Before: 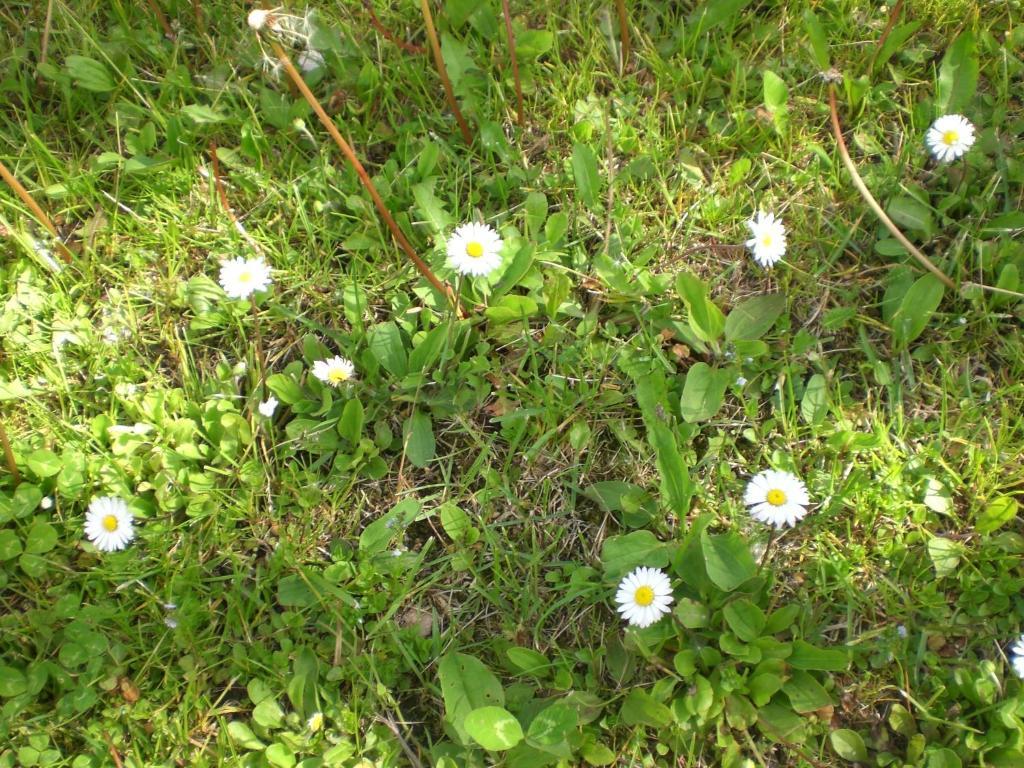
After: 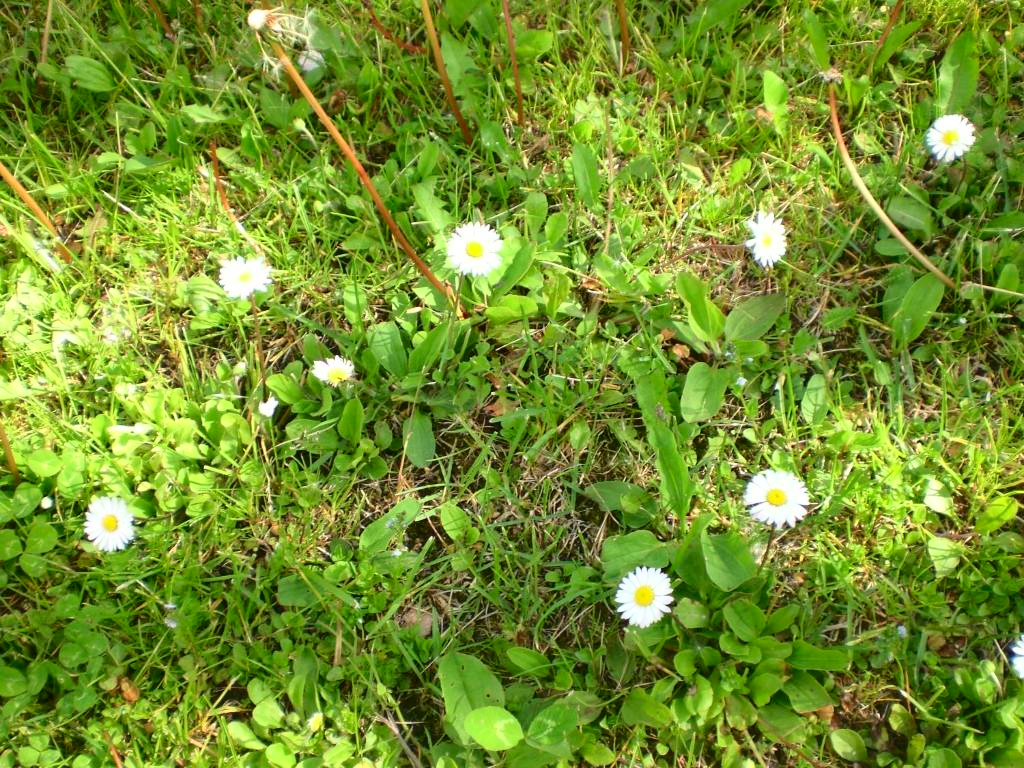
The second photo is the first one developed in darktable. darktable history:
tone curve: curves: ch0 [(0, 0) (0.234, 0.191) (0.48, 0.534) (0.608, 0.667) (0.725, 0.809) (0.864, 0.922) (1, 1)]; ch1 [(0, 0) (0.453, 0.43) (0.5, 0.5) (0.615, 0.649) (1, 1)]; ch2 [(0, 0) (0.5, 0.5) (0.586, 0.617) (1, 1)], color space Lab, independent channels, preserve colors none
